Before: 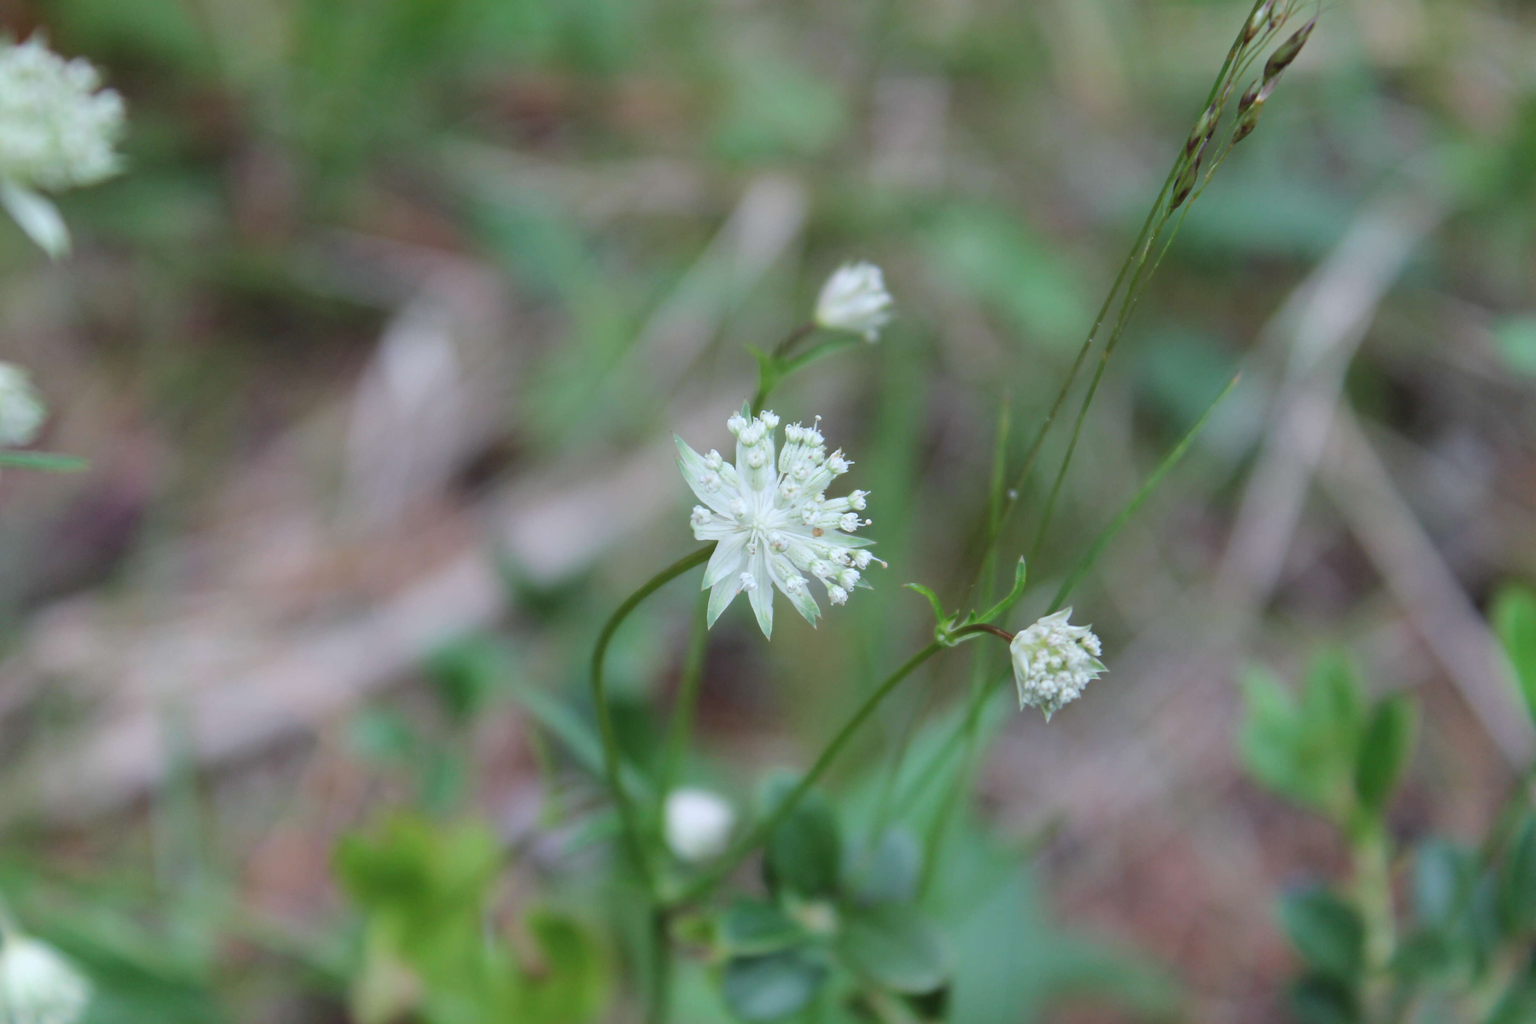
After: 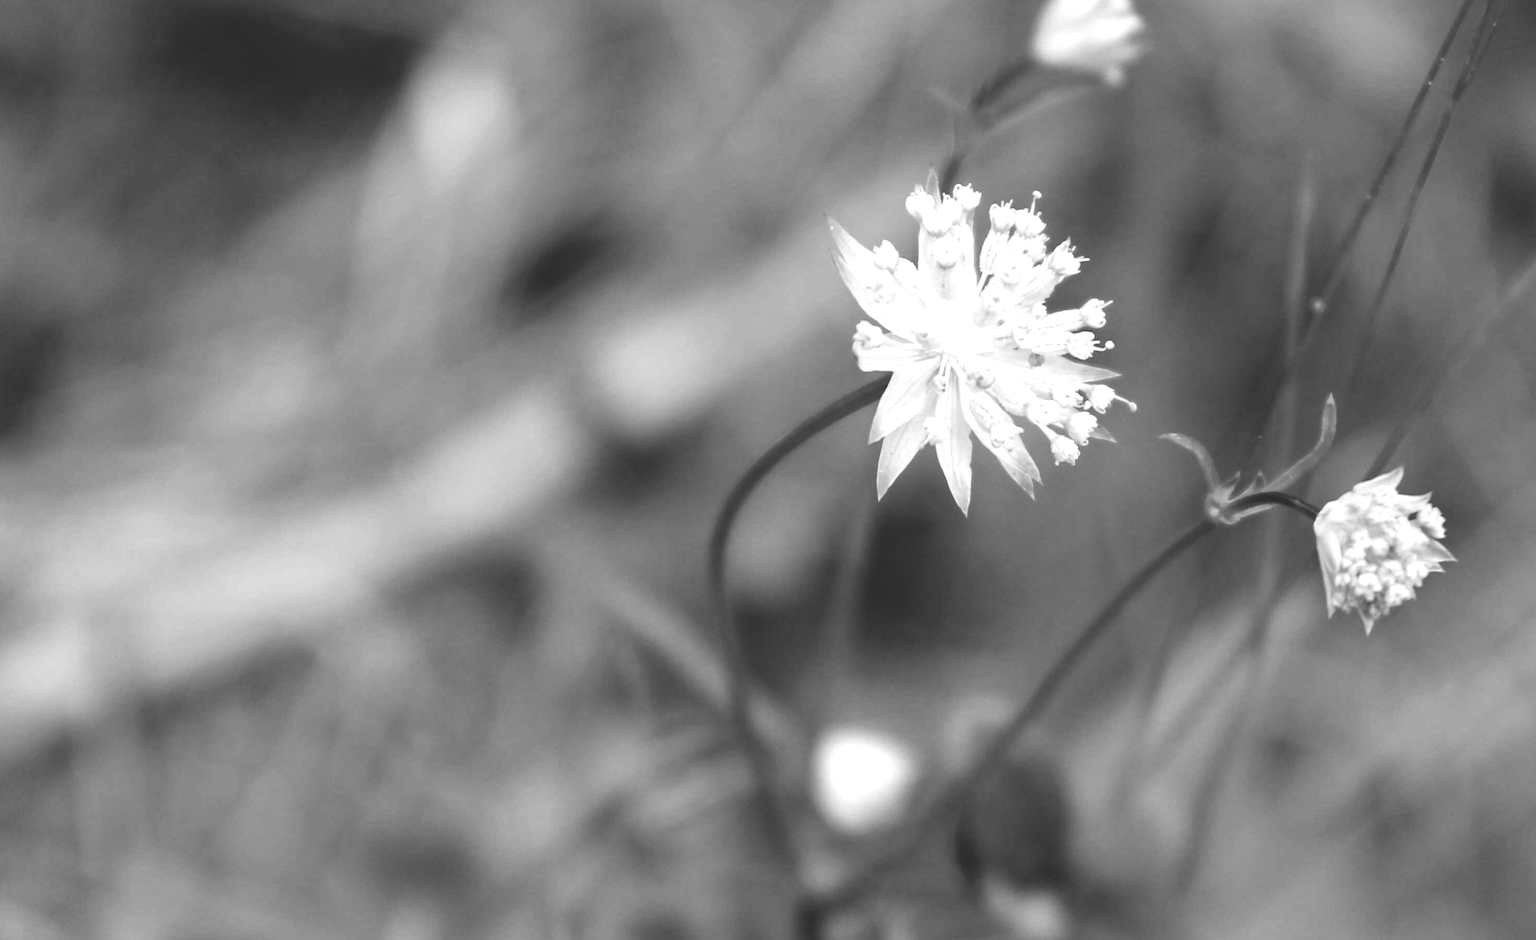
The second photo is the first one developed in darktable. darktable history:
white balance: emerald 1
color contrast: green-magenta contrast 1.2, blue-yellow contrast 1.2
crop: left 6.488%, top 27.668%, right 24.183%, bottom 8.656%
base curve: curves: ch0 [(0, 0.02) (0.083, 0.036) (1, 1)], preserve colors none
exposure: black level correction 0, exposure 0.7 EV, compensate exposure bias true, compensate highlight preservation false
monochrome: a 16.01, b -2.65, highlights 0.52
